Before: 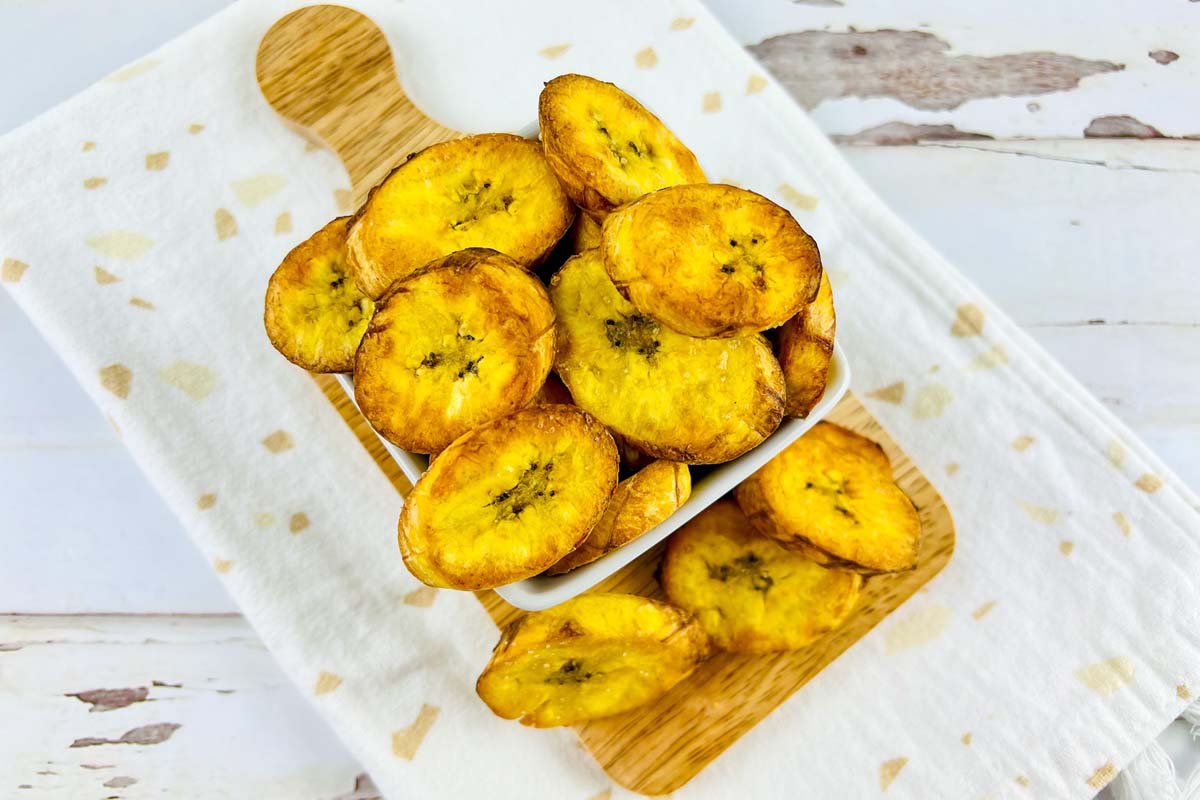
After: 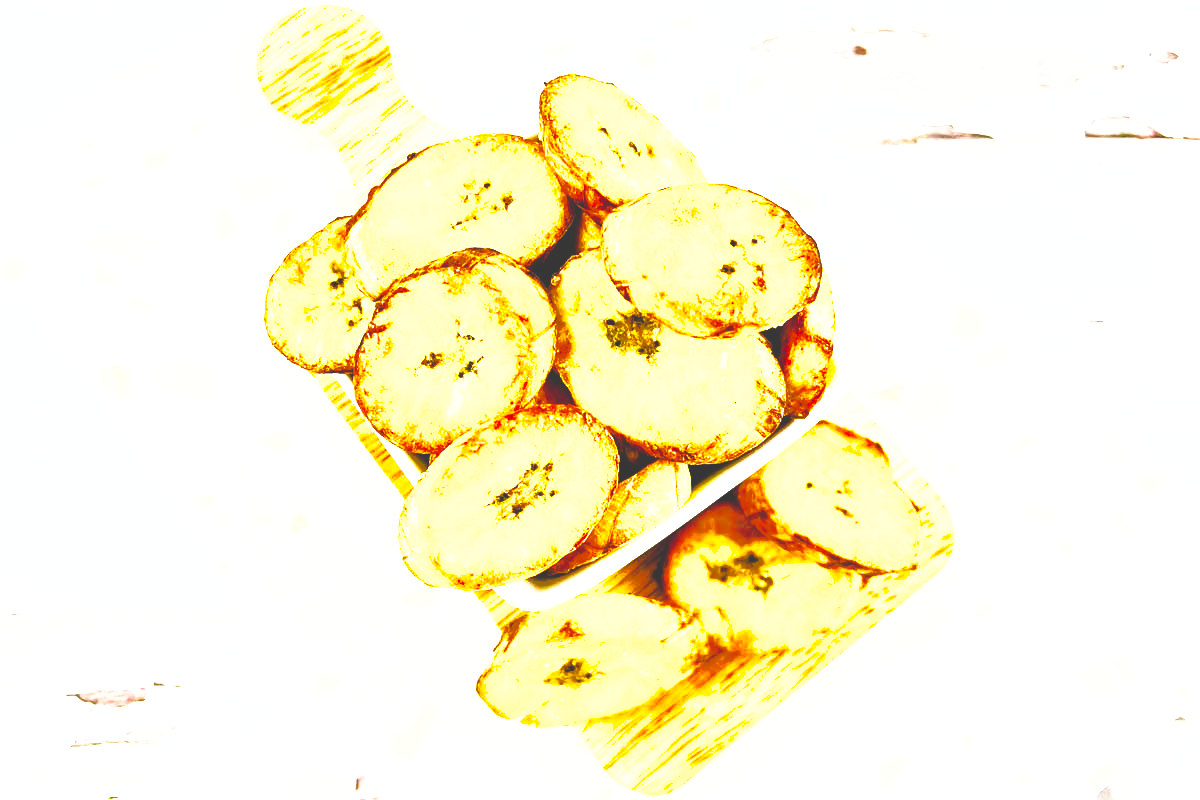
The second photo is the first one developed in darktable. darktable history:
tone curve: curves: ch0 [(0, 0) (0.003, 0.156) (0.011, 0.156) (0.025, 0.161) (0.044, 0.161) (0.069, 0.161) (0.1, 0.166) (0.136, 0.168) (0.177, 0.179) (0.224, 0.202) (0.277, 0.241) (0.335, 0.296) (0.399, 0.378) (0.468, 0.484) (0.543, 0.604) (0.623, 0.728) (0.709, 0.822) (0.801, 0.918) (0.898, 0.98) (1, 1)], preserve colors none
tone equalizer: -8 EV -0.437 EV, -7 EV -0.374 EV, -6 EV -0.304 EV, -5 EV -0.227 EV, -3 EV 0.205 EV, -2 EV 0.349 EV, -1 EV 0.402 EV, +0 EV 0.39 EV, edges refinement/feathering 500, mask exposure compensation -1.57 EV, preserve details no
exposure: black level correction 0, exposure 1.372 EV, compensate exposure bias true, compensate highlight preservation false
shadows and highlights: on, module defaults
